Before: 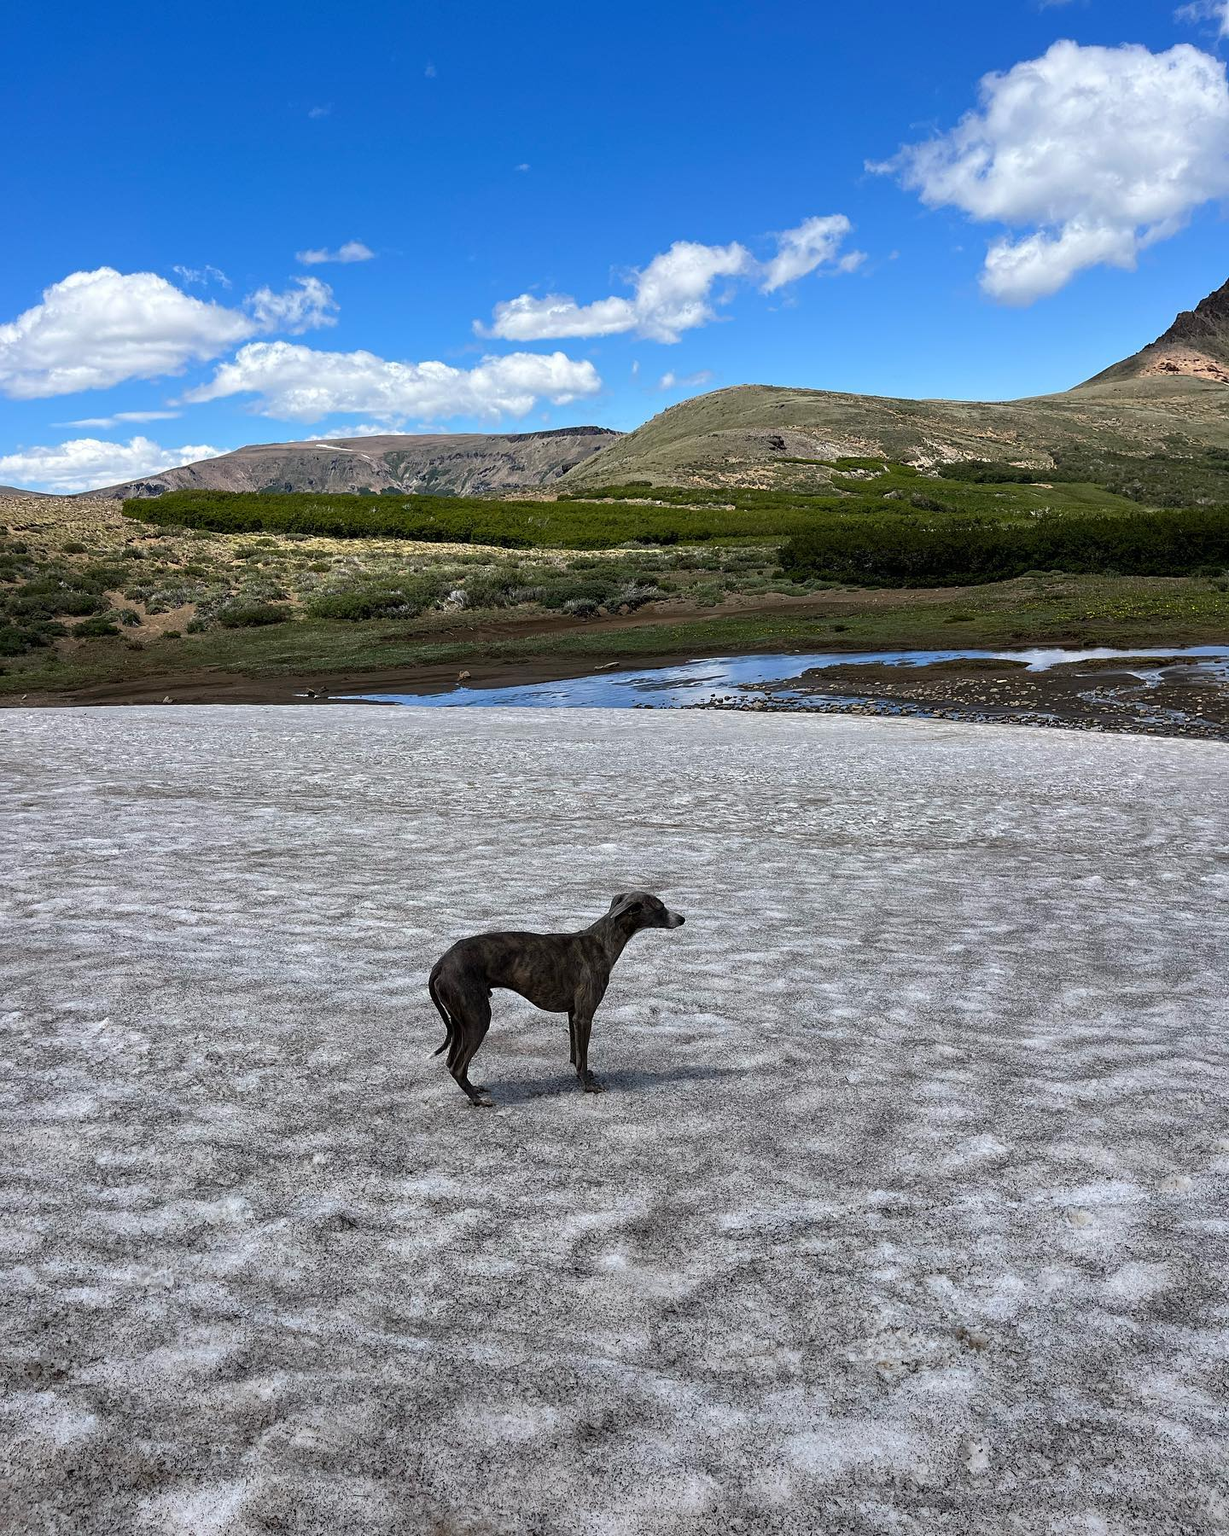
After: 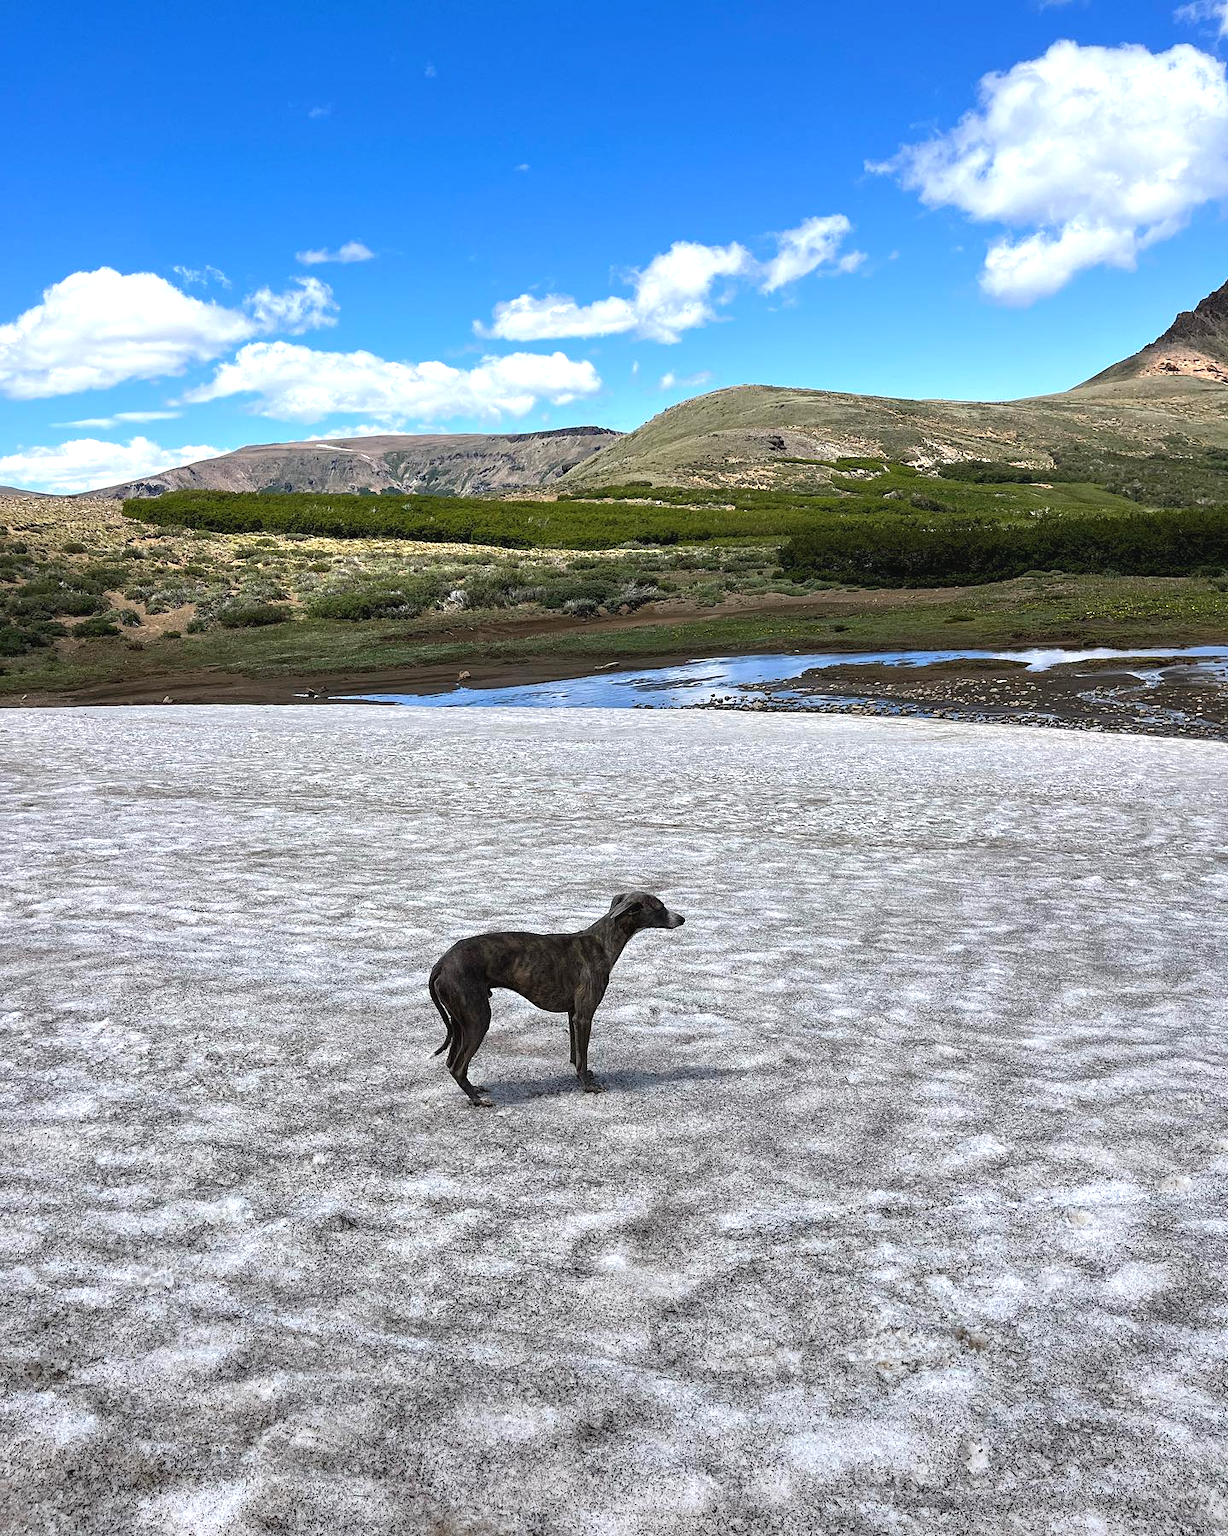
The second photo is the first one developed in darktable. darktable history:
exposure: black level correction -0.002, exposure 0.54 EV, compensate highlight preservation false
white balance: emerald 1
